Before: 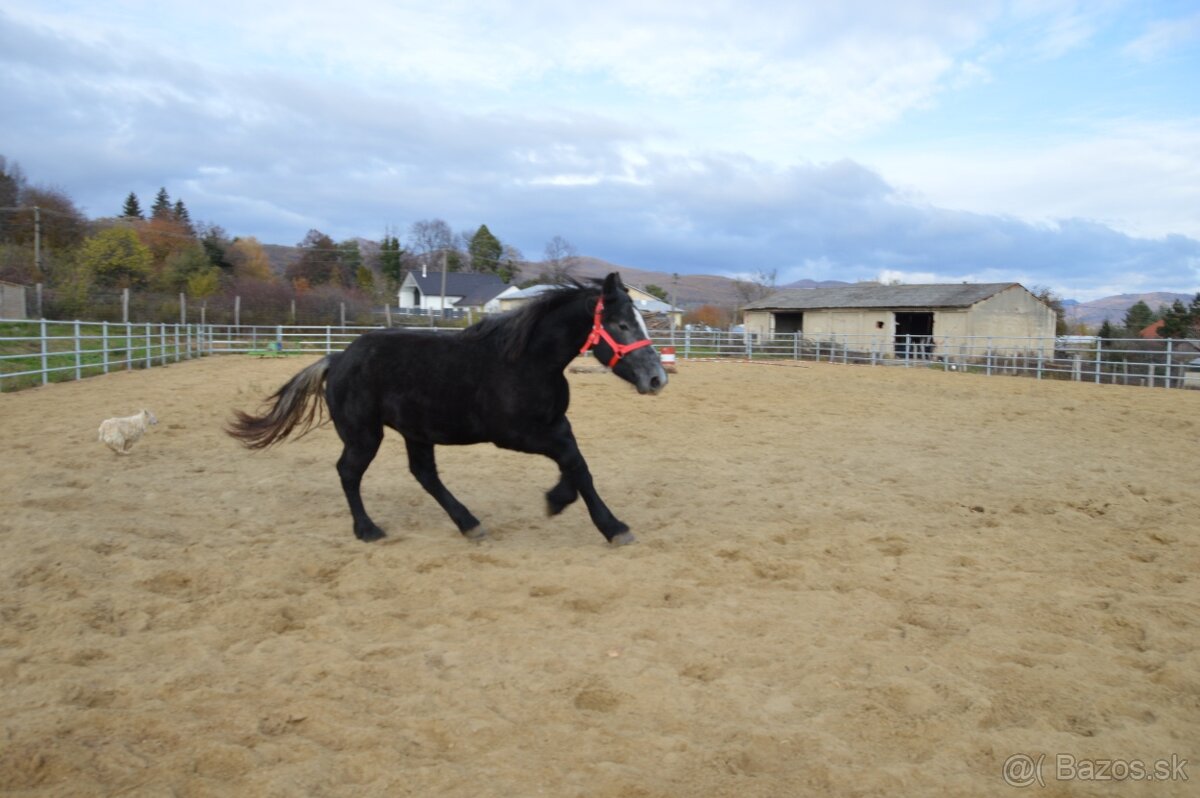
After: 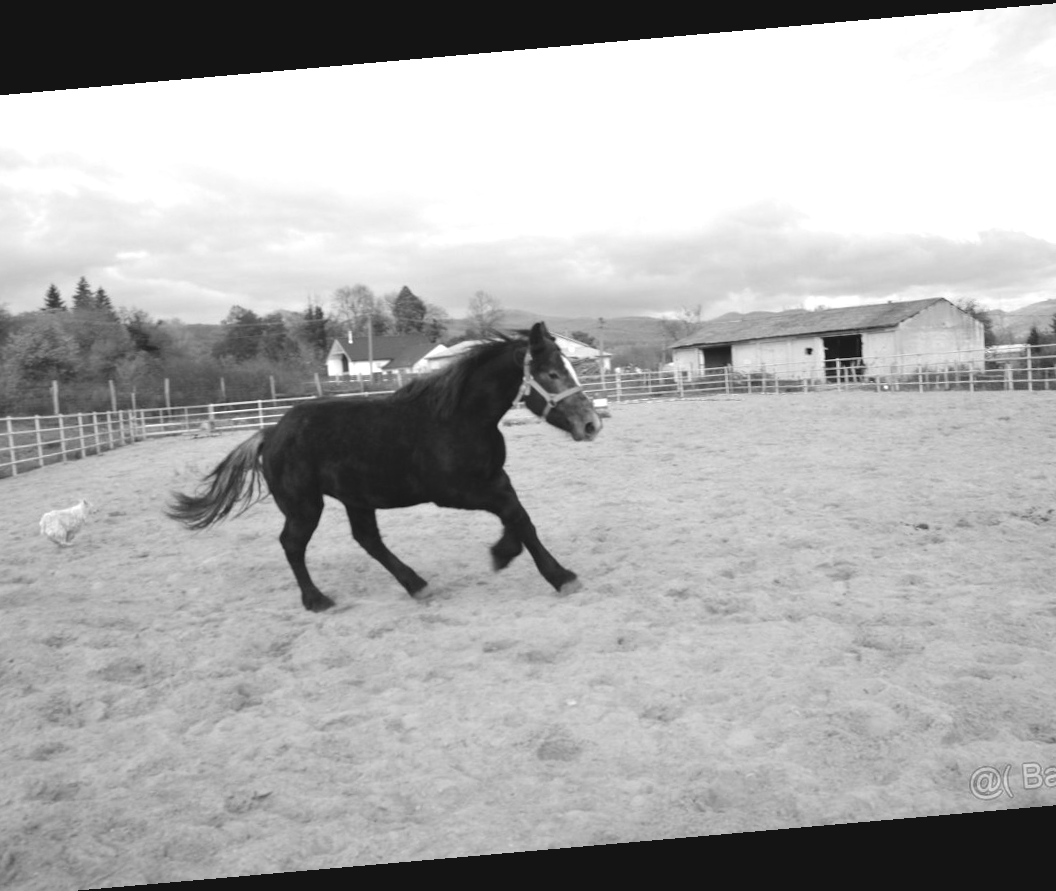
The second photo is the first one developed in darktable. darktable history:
exposure: black level correction -0.005, exposure 0.622 EV, compensate highlight preservation false
monochrome: a 16.06, b 15.48, size 1
rotate and perspective: rotation -4.98°, automatic cropping off
crop: left 7.598%, right 7.873%
